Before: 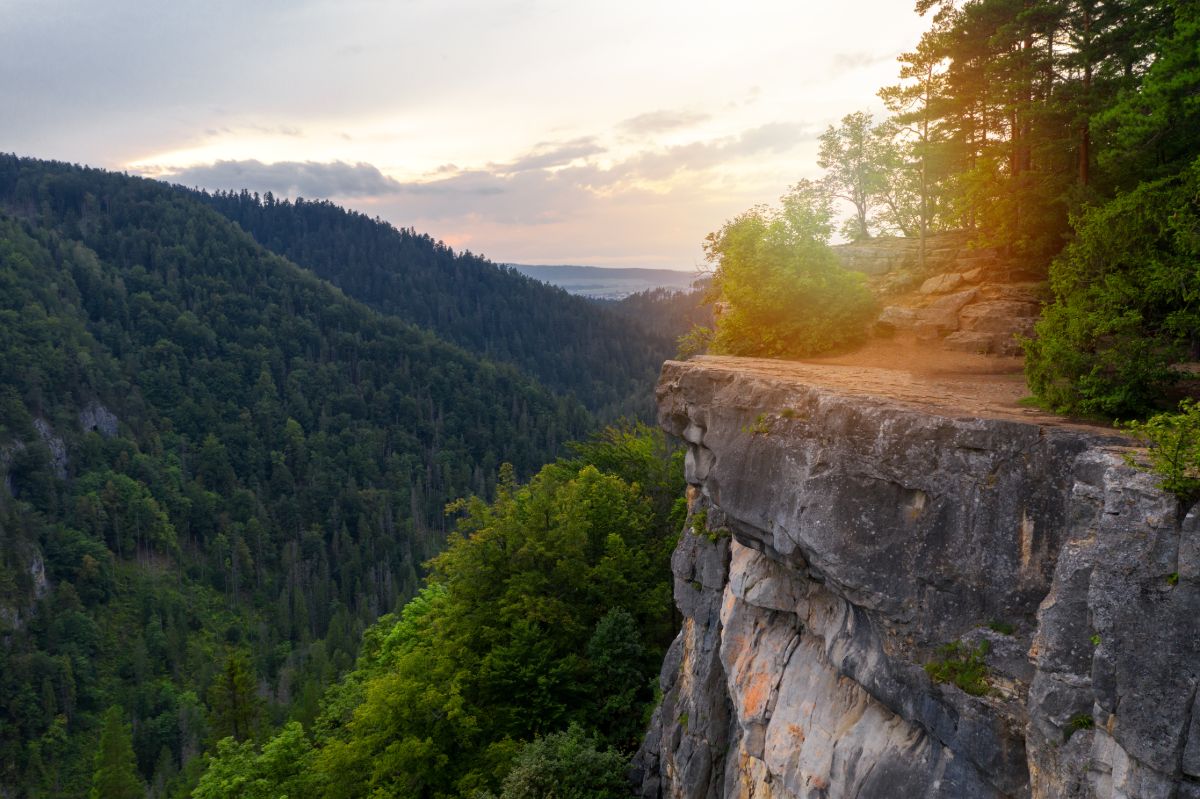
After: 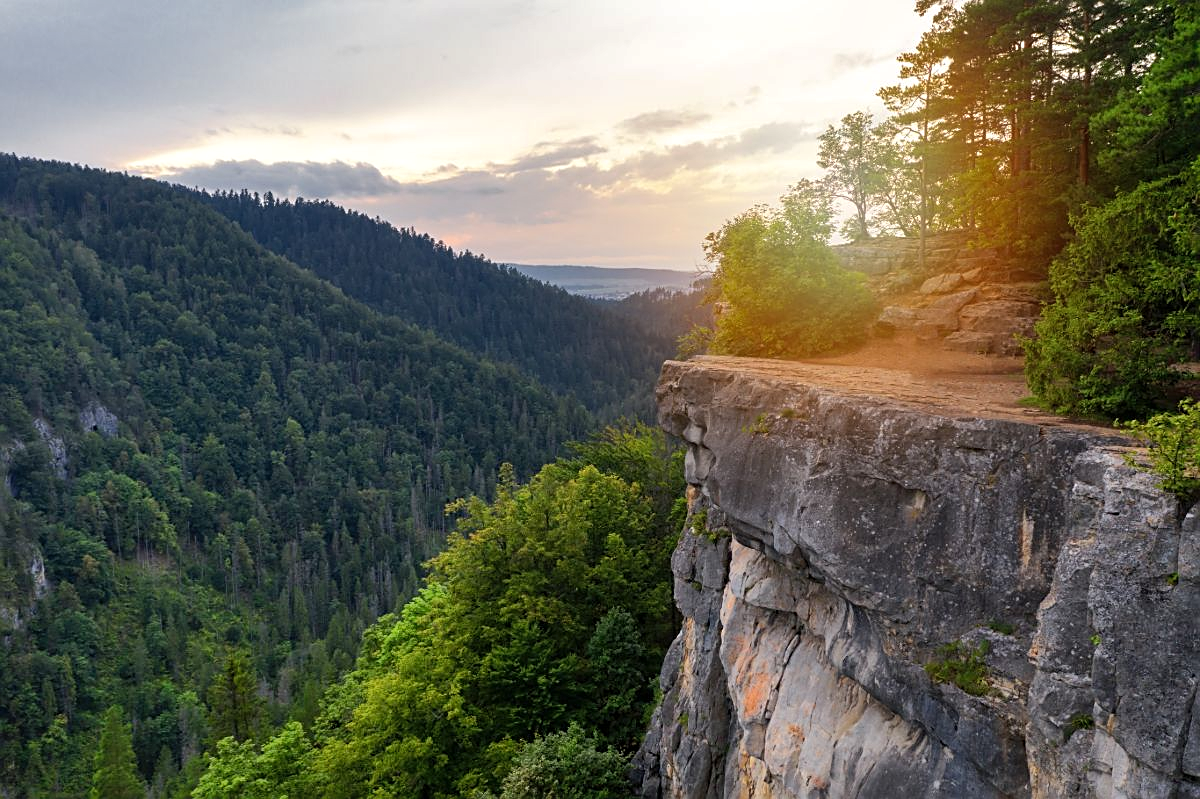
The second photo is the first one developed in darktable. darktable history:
shadows and highlights: white point adjustment 0.832, soften with gaussian
sharpen: on, module defaults
